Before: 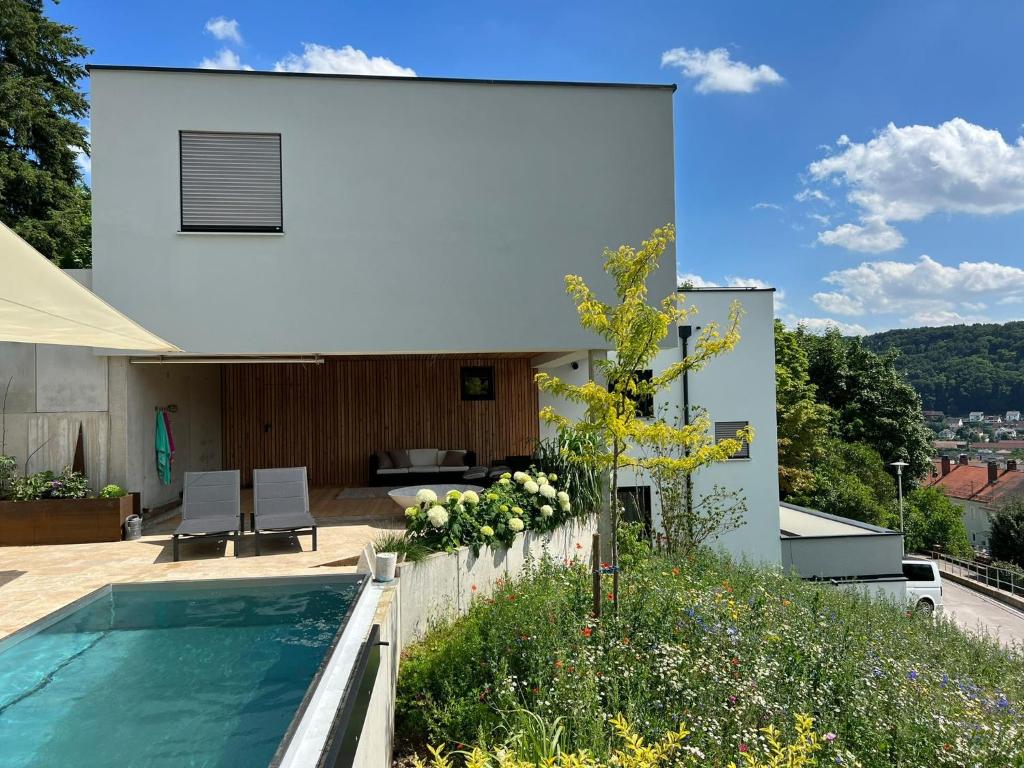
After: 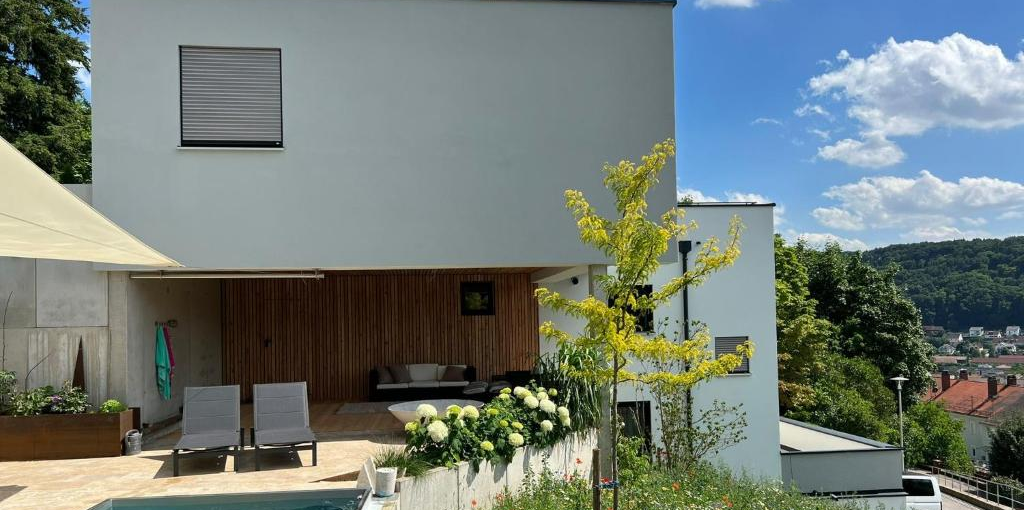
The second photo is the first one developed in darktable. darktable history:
crop: top 11.159%, bottom 22.417%
